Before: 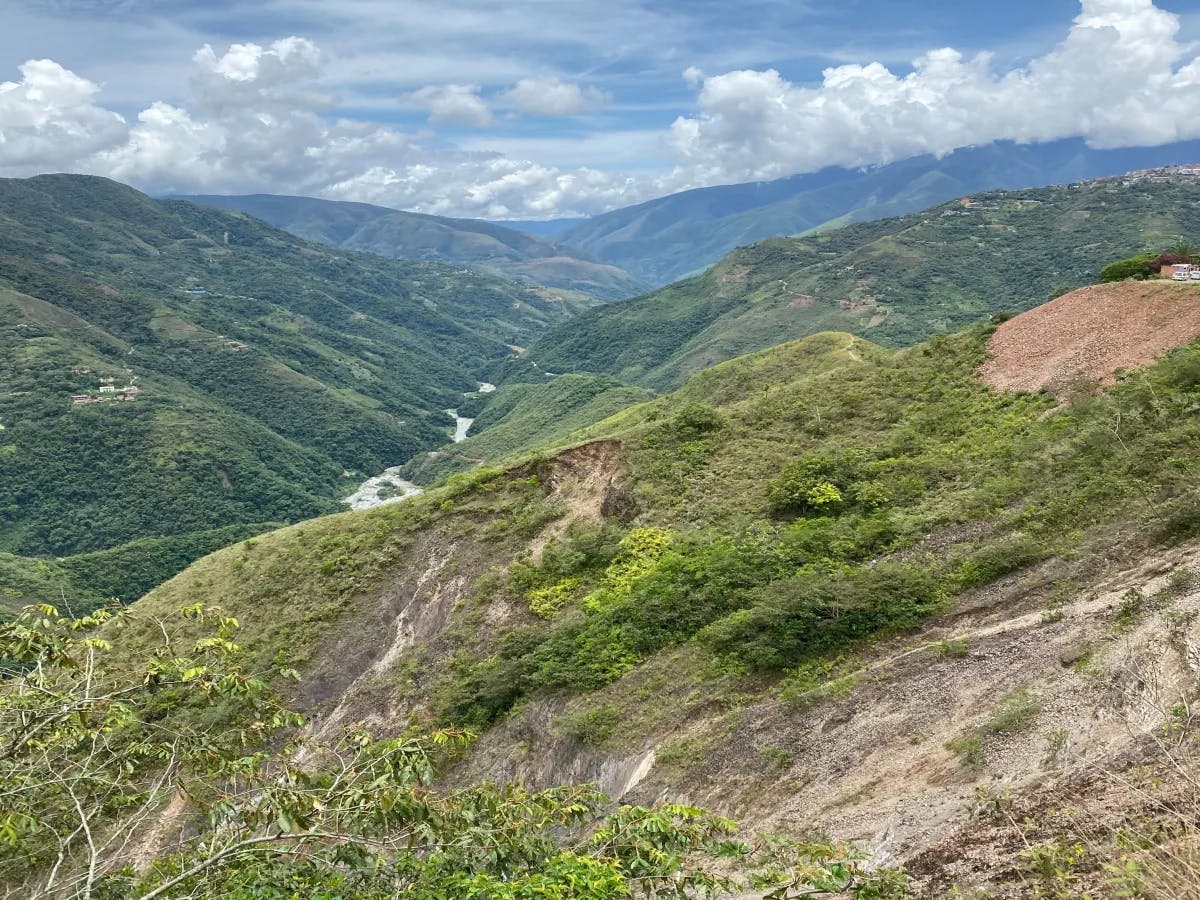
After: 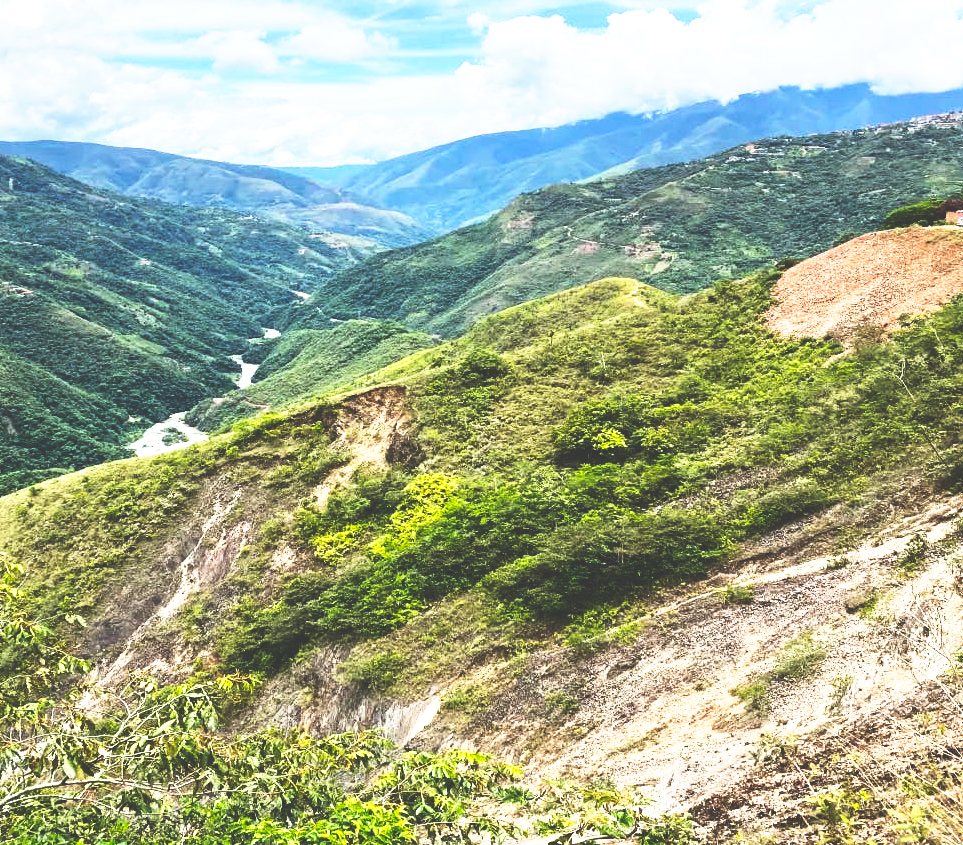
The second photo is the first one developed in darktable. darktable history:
tone equalizer: -8 EV -0.739 EV, -7 EV -0.692 EV, -6 EV -0.599 EV, -5 EV -0.389 EV, -3 EV 0.401 EV, -2 EV 0.6 EV, -1 EV 0.699 EV, +0 EV 0.761 EV, edges refinement/feathering 500, mask exposure compensation -1.57 EV, preserve details no
base curve: curves: ch0 [(0, 0.036) (0.007, 0.037) (0.604, 0.887) (1, 1)], preserve colors none
crop and rotate: left 17.923%, top 6.005%, right 1.764%
color balance rgb: perceptual saturation grading › global saturation 16.264%
